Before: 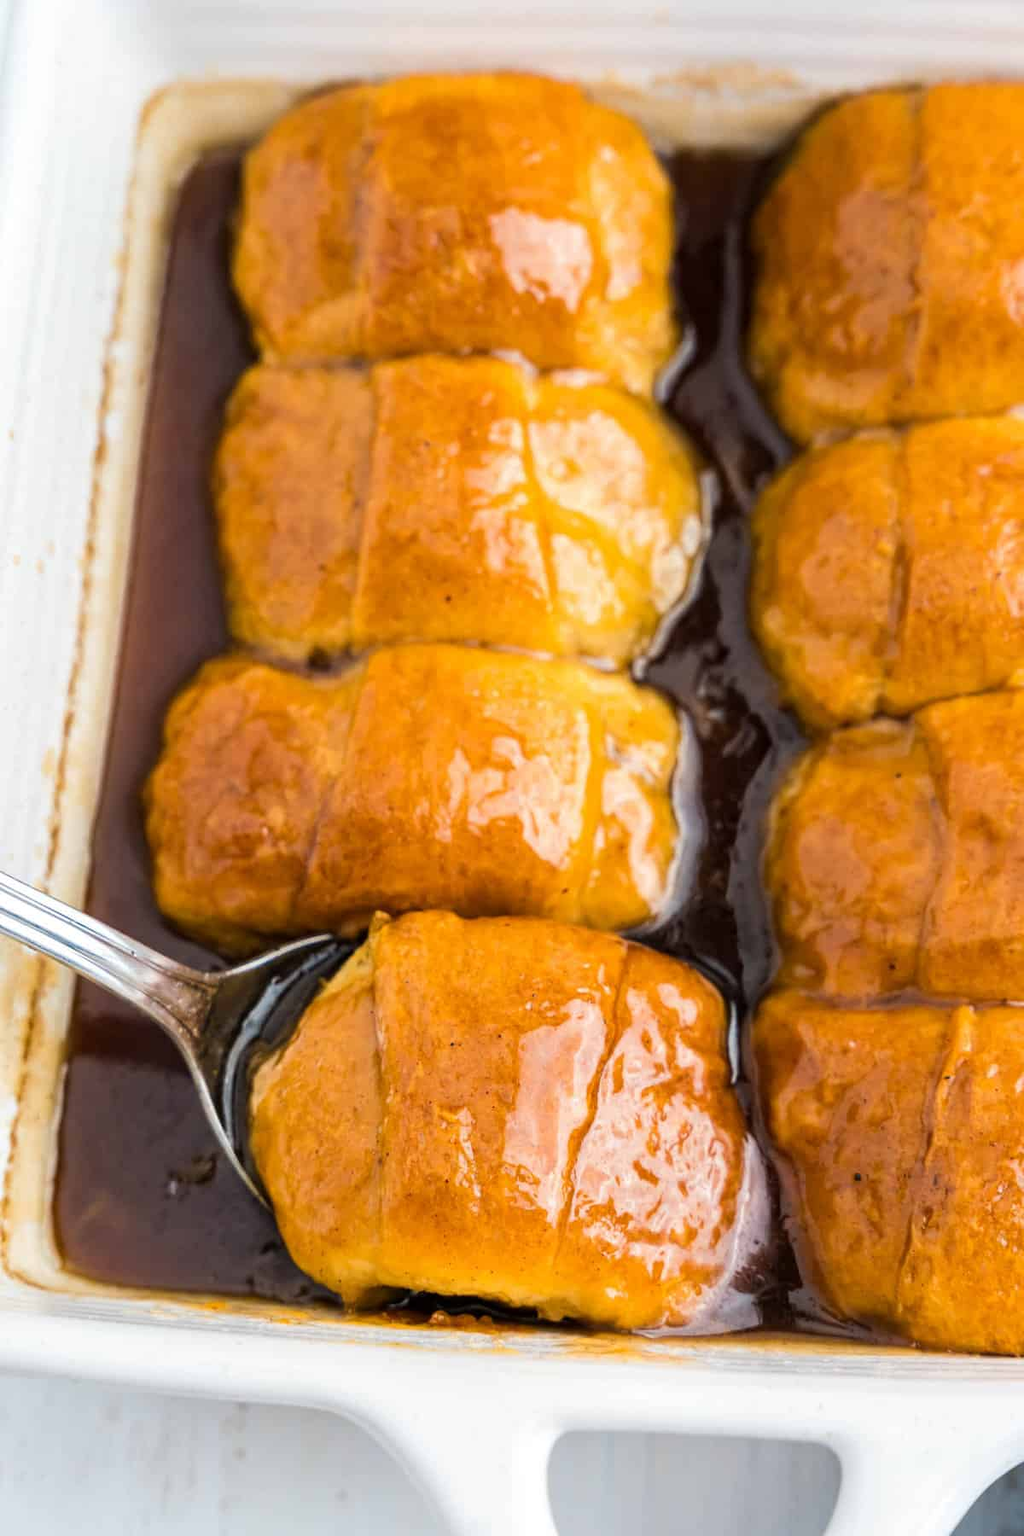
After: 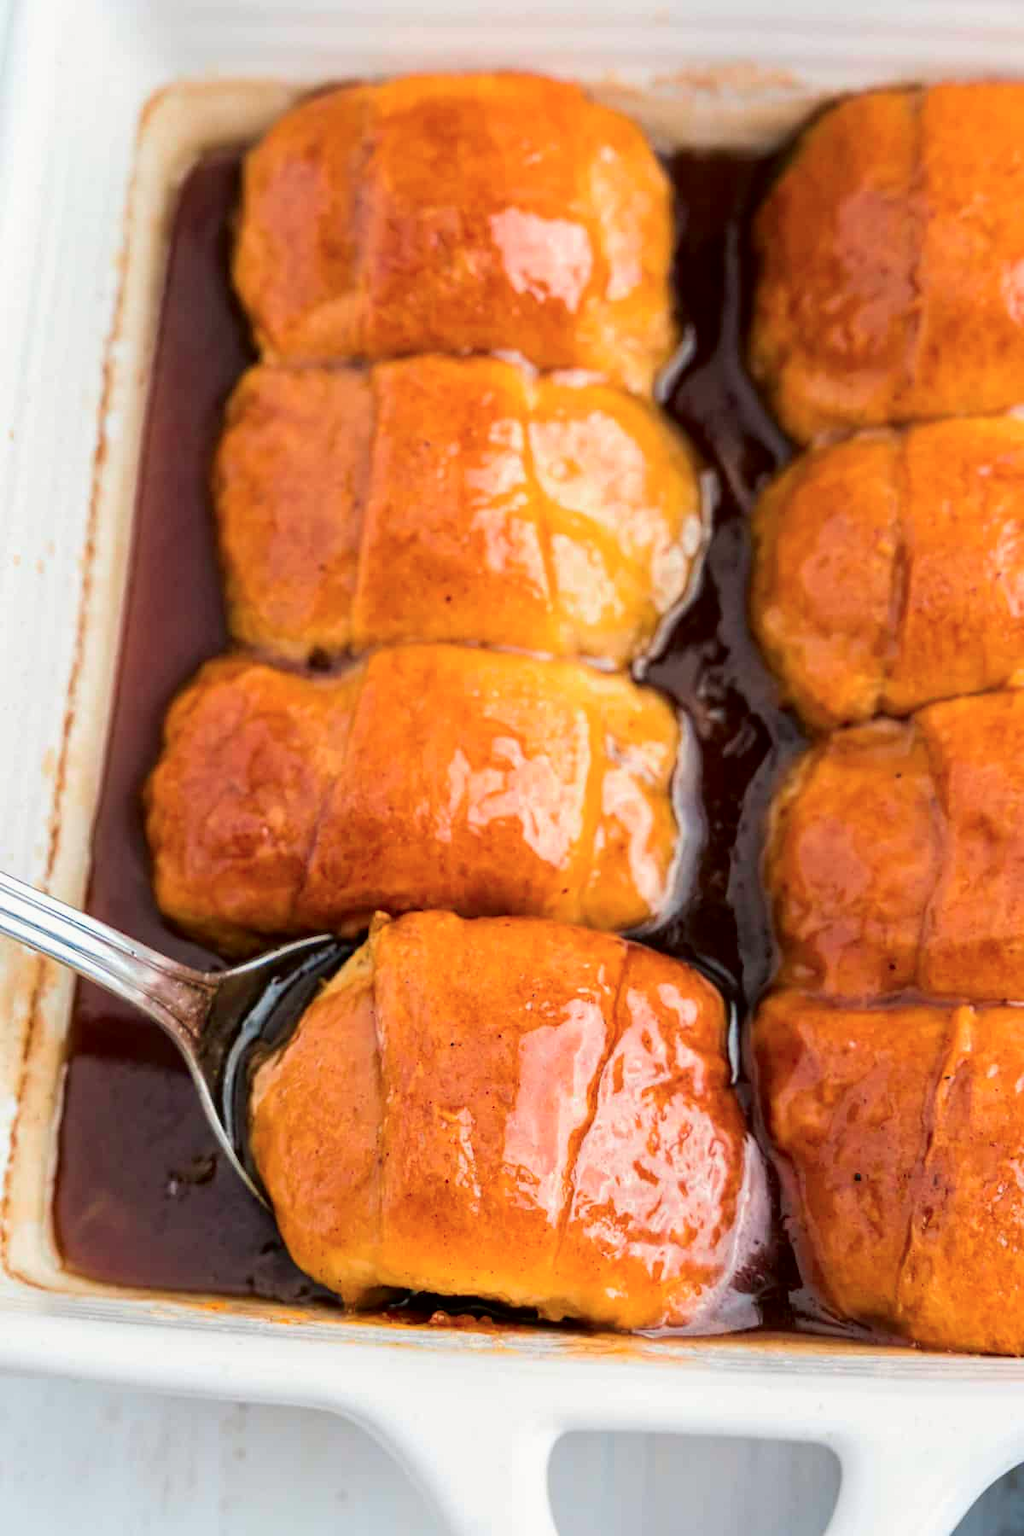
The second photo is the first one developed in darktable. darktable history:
tone curve: curves: ch0 [(0, 0) (0.059, 0.027) (0.162, 0.125) (0.304, 0.279) (0.547, 0.532) (0.828, 0.815) (1, 0.983)]; ch1 [(0, 0) (0.23, 0.166) (0.34, 0.298) (0.371, 0.334) (0.435, 0.413) (0.477, 0.469) (0.499, 0.498) (0.529, 0.544) (0.559, 0.587) (0.743, 0.798) (1, 1)]; ch2 [(0, 0) (0.431, 0.414) (0.498, 0.503) (0.524, 0.531) (0.568, 0.567) (0.6, 0.597) (0.643, 0.631) (0.74, 0.721) (1, 1)], color space Lab, independent channels, preserve colors none
